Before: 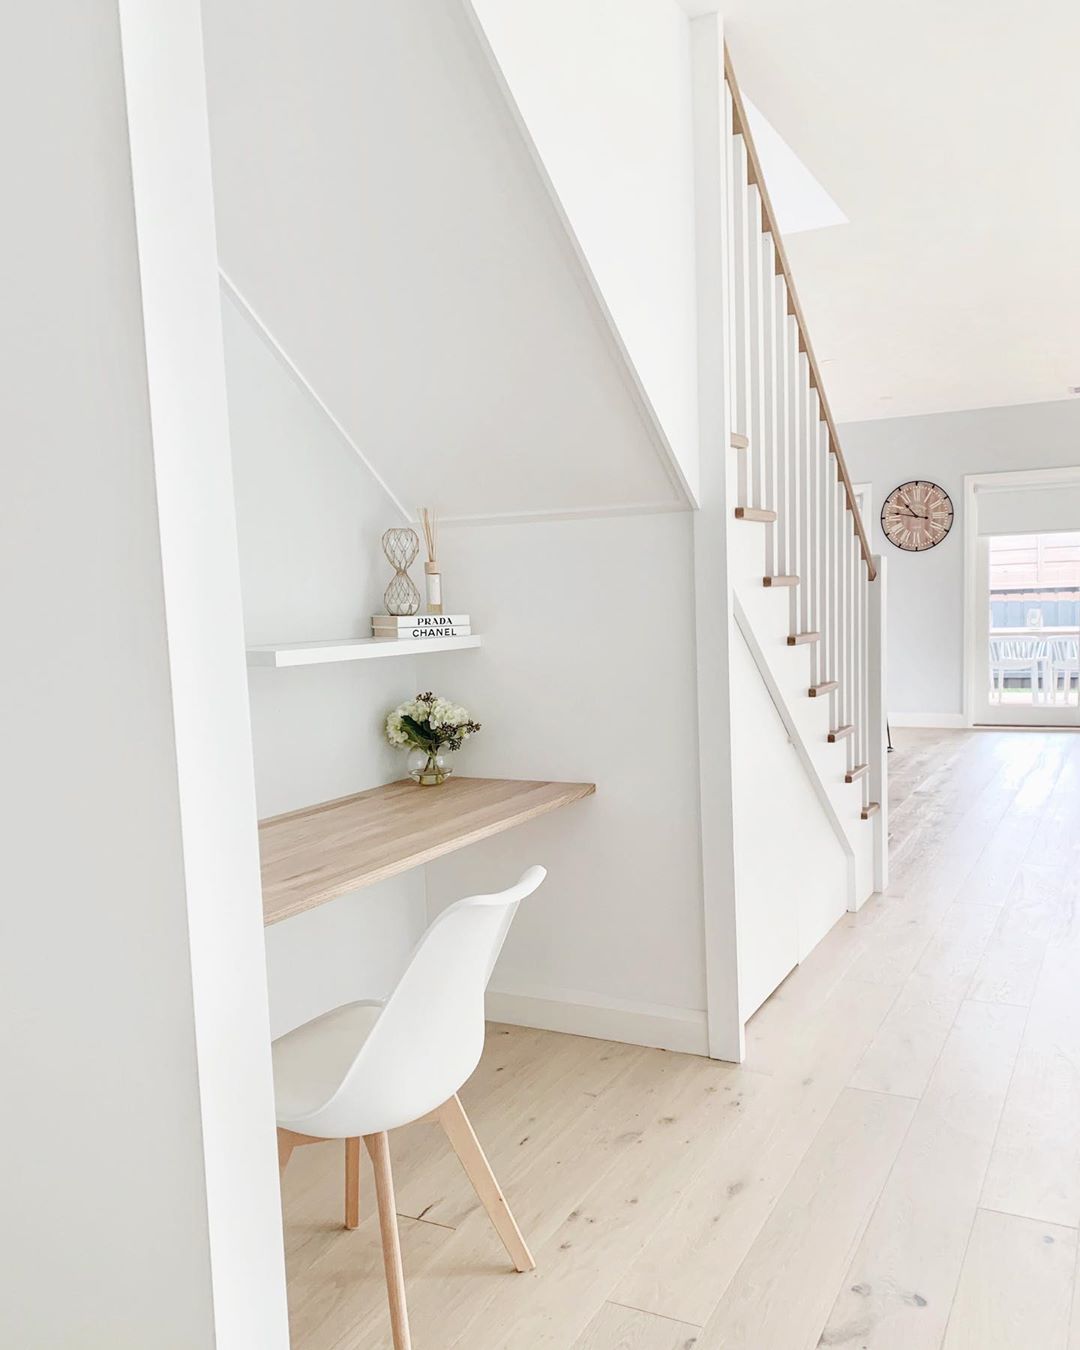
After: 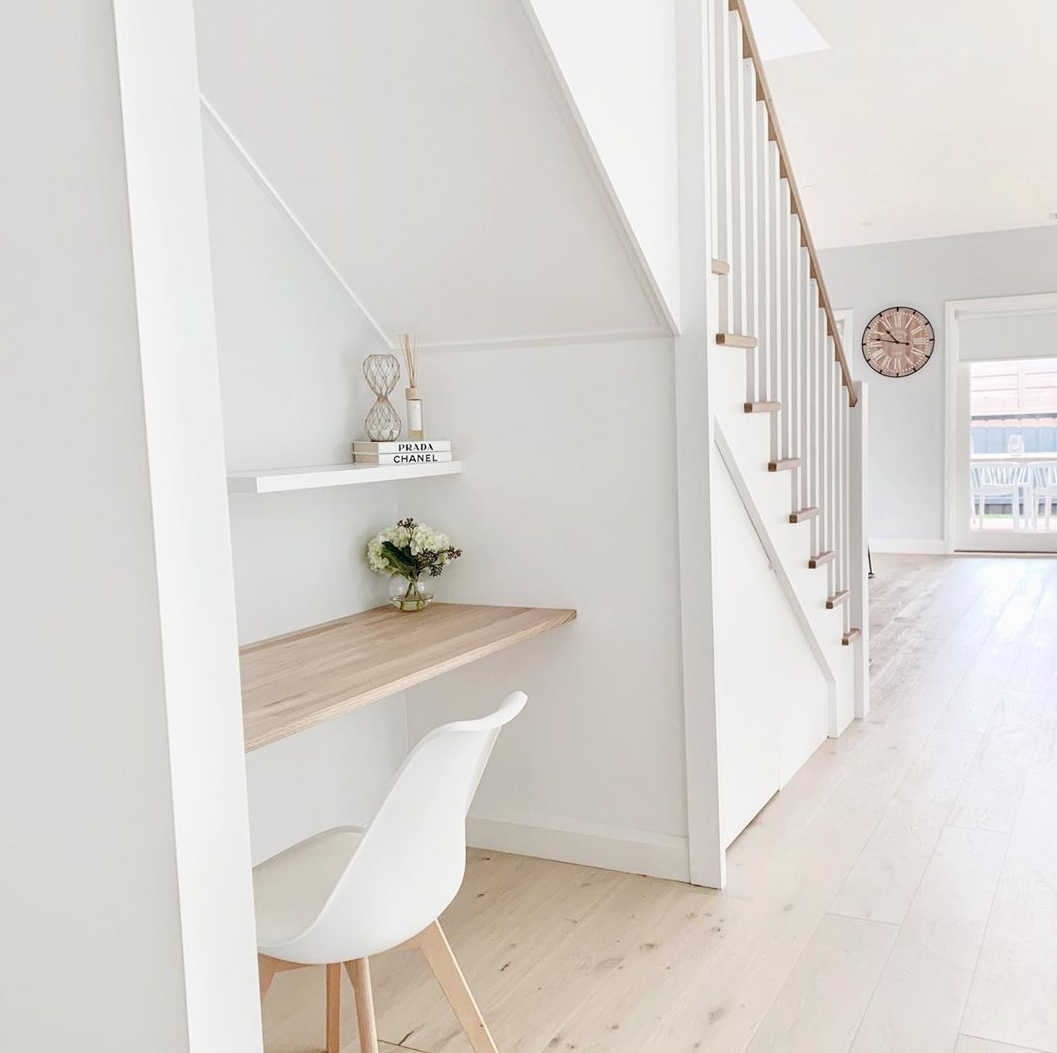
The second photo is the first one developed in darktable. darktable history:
crop and rotate: left 1.832%, top 12.903%, right 0.247%, bottom 9.085%
